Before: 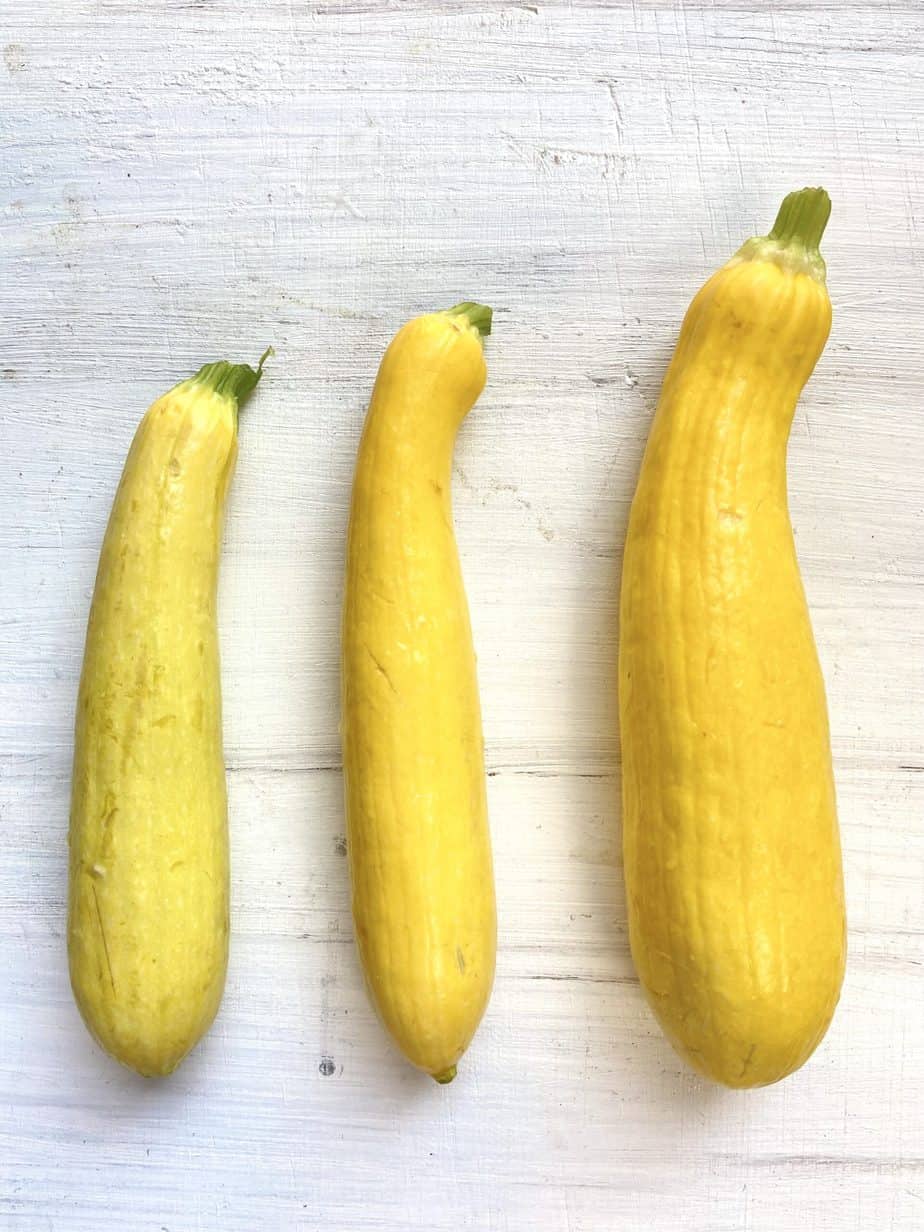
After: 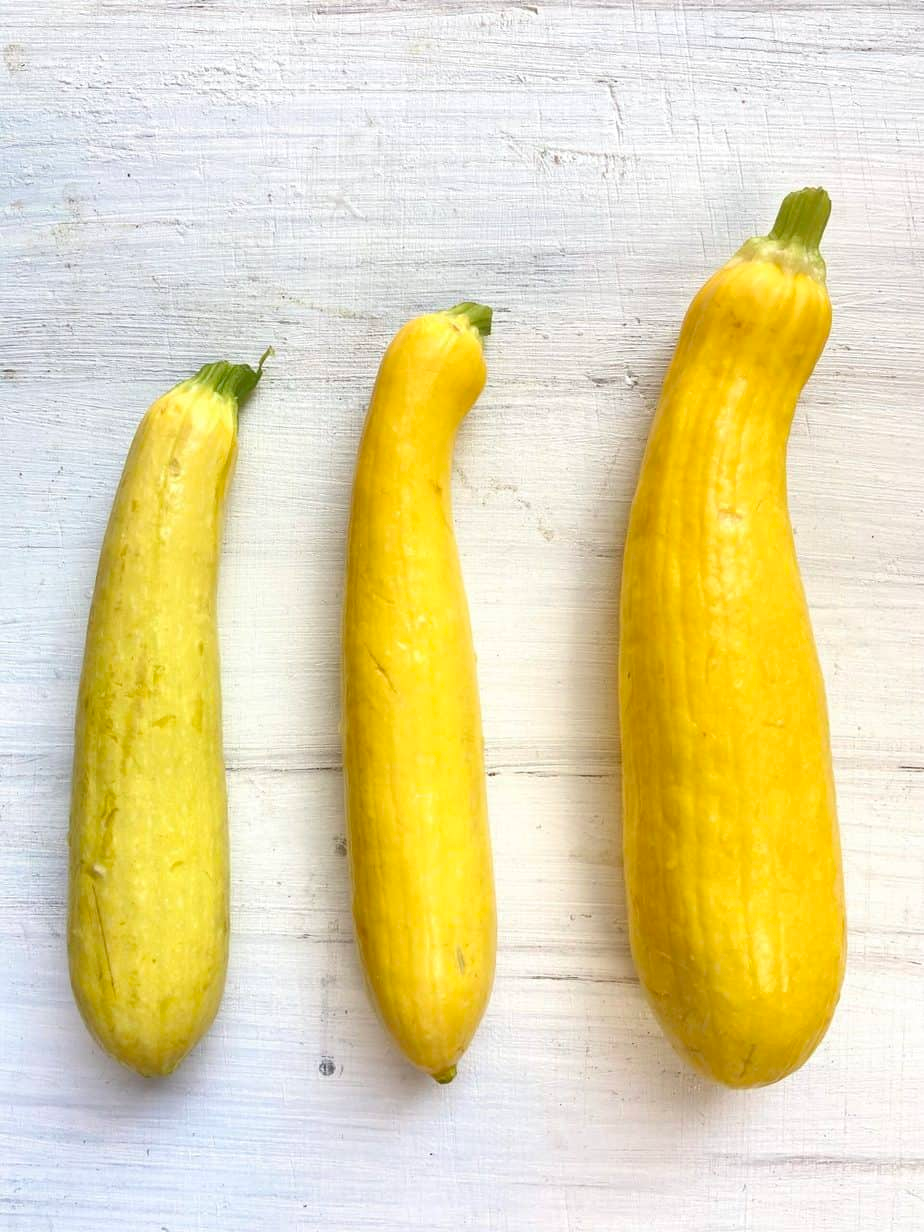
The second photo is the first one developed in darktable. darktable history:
white balance: emerald 1
